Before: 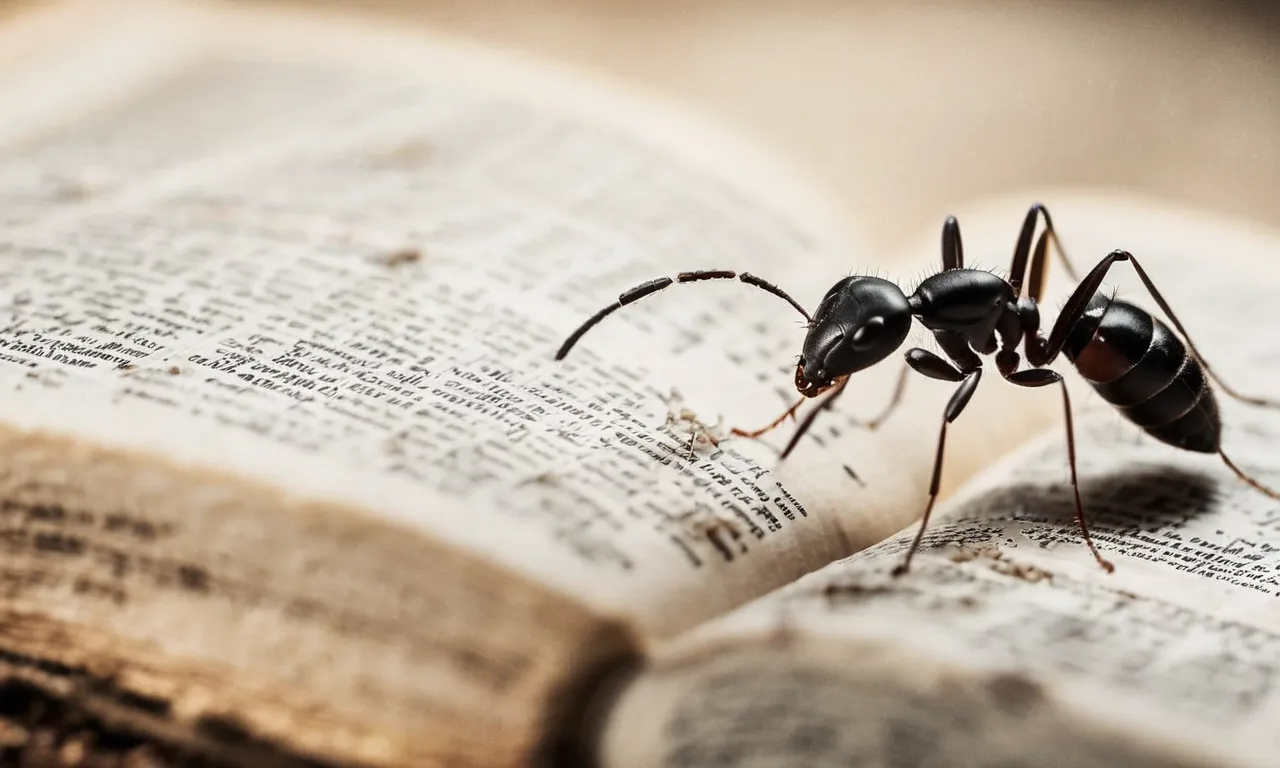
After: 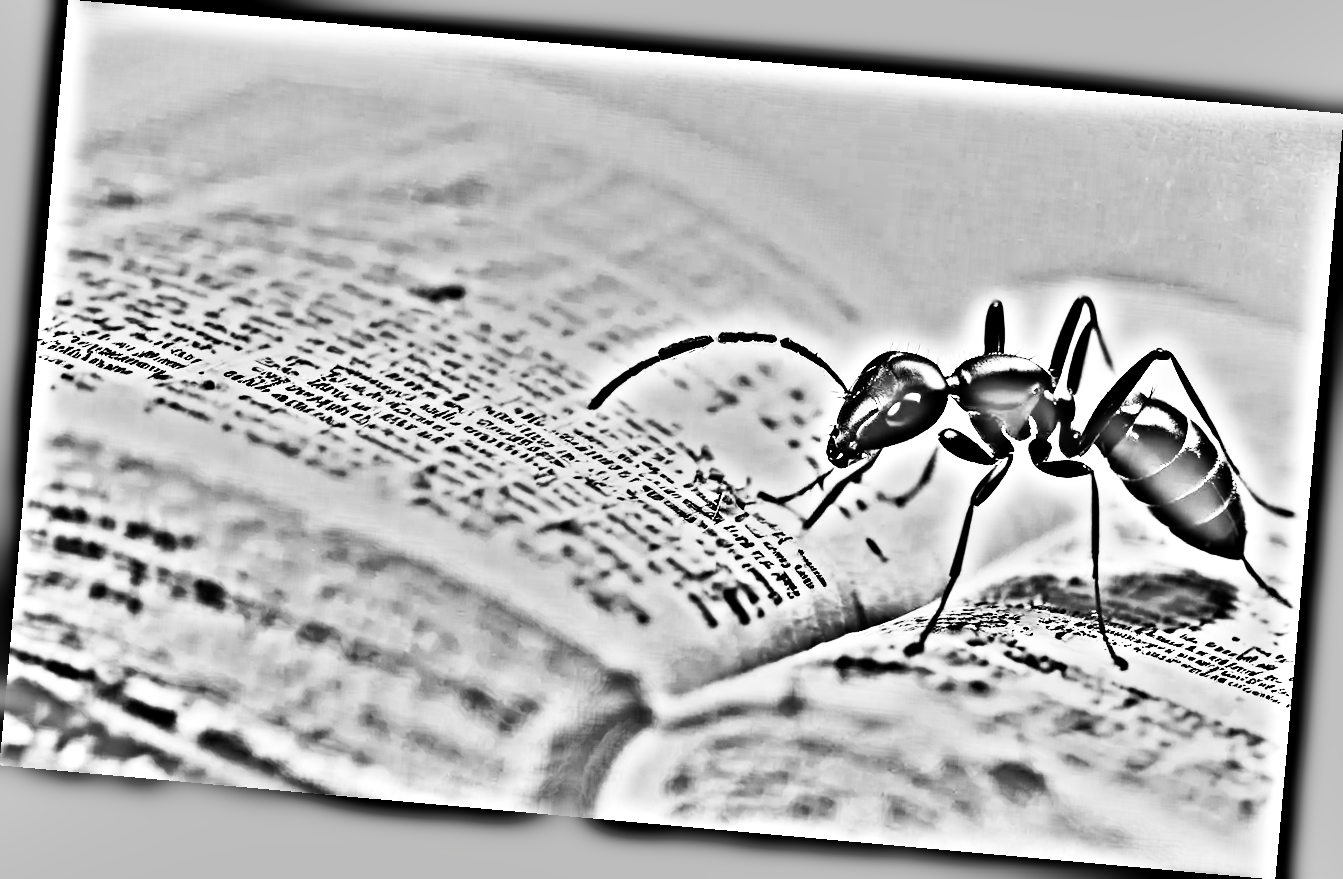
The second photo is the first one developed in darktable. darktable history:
rotate and perspective: rotation 5.12°, automatic cropping off
color zones: curves: ch0 [(0.009, 0.528) (0.136, 0.6) (0.255, 0.586) (0.39, 0.528) (0.522, 0.584) (0.686, 0.736) (0.849, 0.561)]; ch1 [(0.045, 0.781) (0.14, 0.416) (0.257, 0.695) (0.442, 0.032) (0.738, 0.338) (0.818, 0.632) (0.891, 0.741) (1, 0.704)]; ch2 [(0, 0.667) (0.141, 0.52) (0.26, 0.37) (0.474, 0.432) (0.743, 0.286)]
rgb curve: curves: ch0 [(0, 0) (0.21, 0.15) (0.24, 0.21) (0.5, 0.75) (0.75, 0.96) (0.89, 0.99) (1, 1)]; ch1 [(0, 0.02) (0.21, 0.13) (0.25, 0.2) (0.5, 0.67) (0.75, 0.9) (0.89, 0.97) (1, 1)]; ch2 [(0, 0.02) (0.21, 0.13) (0.25, 0.2) (0.5, 0.67) (0.75, 0.9) (0.89, 0.97) (1, 1)], compensate middle gray true
shadows and highlights: low approximation 0.01, soften with gaussian
white balance: emerald 1
color balance rgb: linear chroma grading › shadows 10%, linear chroma grading › highlights 10%, linear chroma grading › global chroma 15%, linear chroma grading › mid-tones 15%, perceptual saturation grading › global saturation 40%, perceptual saturation grading › highlights -25%, perceptual saturation grading › mid-tones 35%, perceptual saturation grading › shadows 35%, perceptual brilliance grading › global brilliance 11.29%, global vibrance 11.29%
highpass: on, module defaults
